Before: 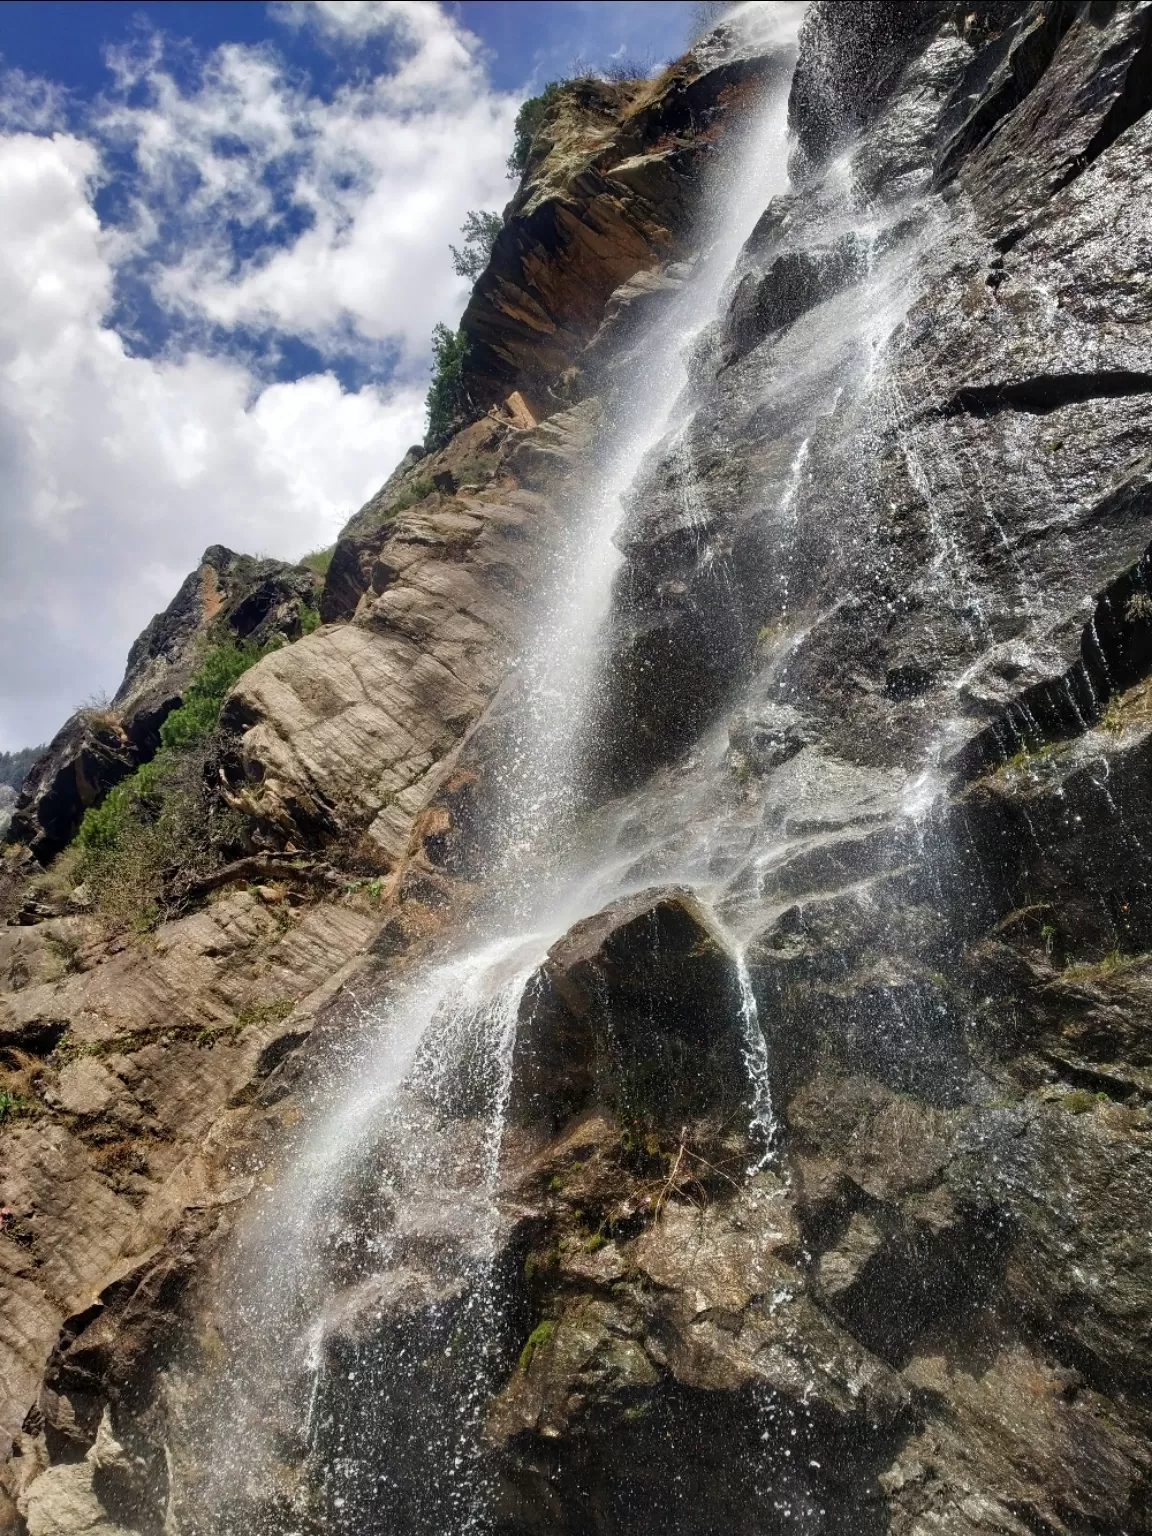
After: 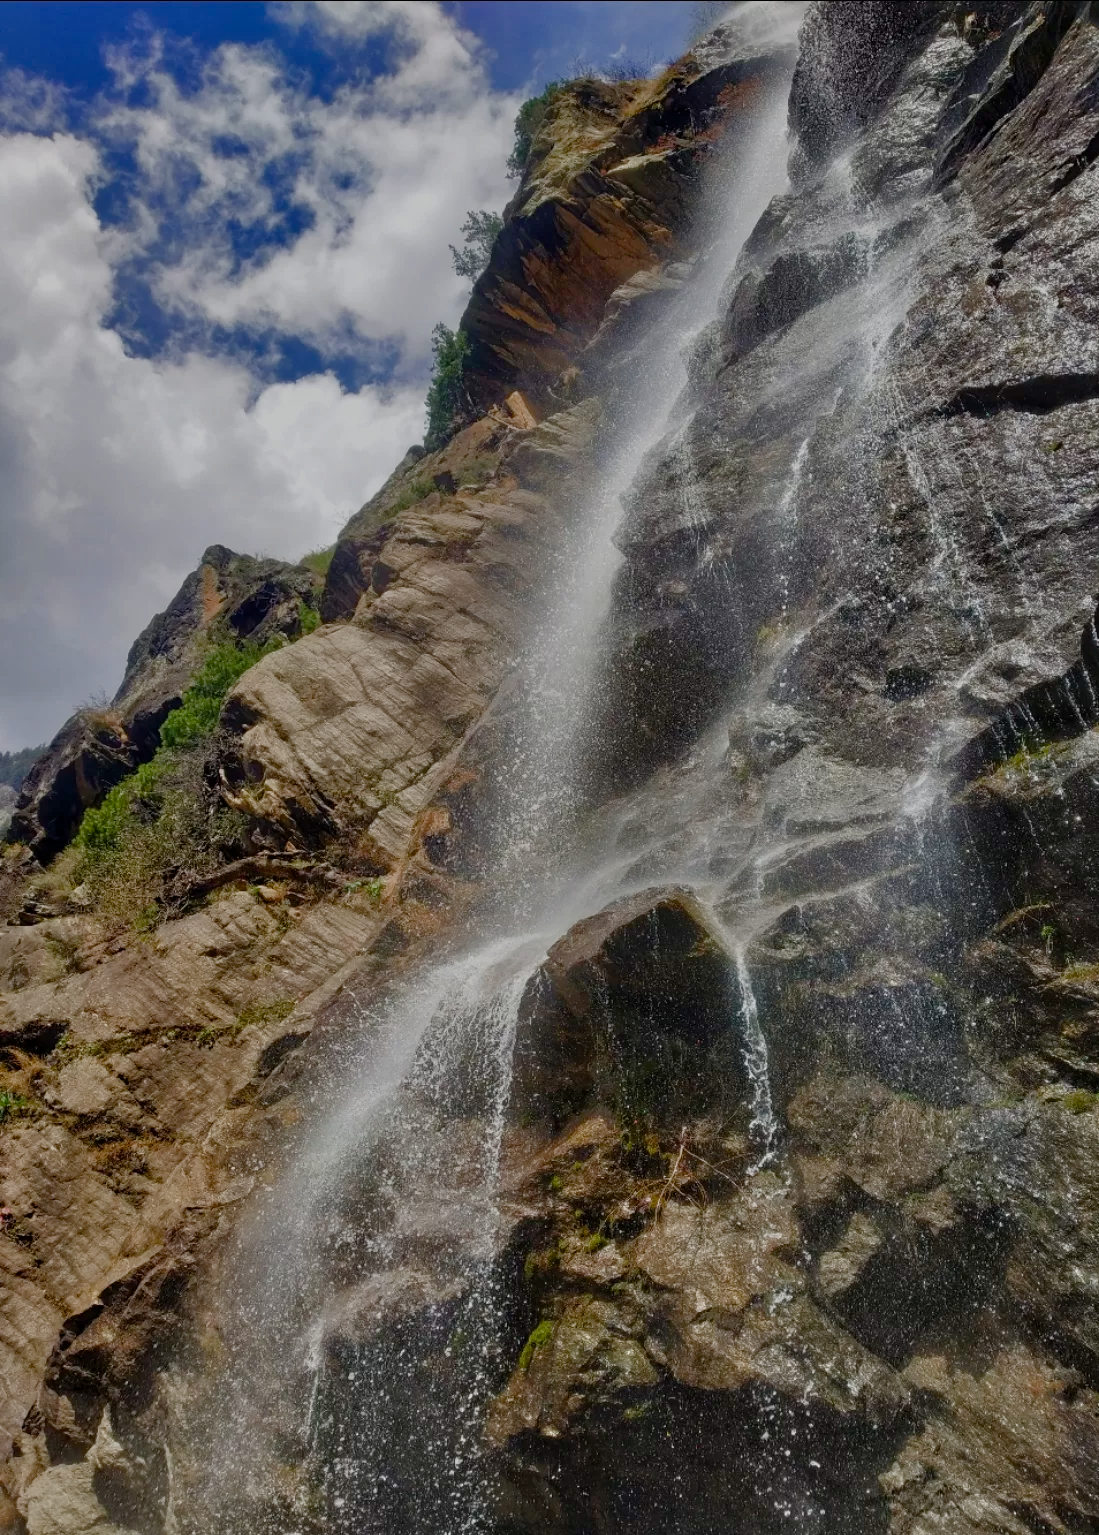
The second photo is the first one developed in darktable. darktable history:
crop: right 4.55%, bottom 0.051%
color balance rgb: perceptual saturation grading › global saturation 25.289%, perceptual saturation grading › highlights -50.386%, perceptual saturation grading › shadows 30.393%, perceptual brilliance grading › global brilliance 2.681%
tone equalizer: -8 EV -0.031 EV, -7 EV 0.018 EV, -6 EV -0.006 EV, -5 EV 0.008 EV, -4 EV -0.042 EV, -3 EV -0.237 EV, -2 EV -0.635 EV, -1 EV -0.999 EV, +0 EV -0.971 EV, mask exposure compensation -0.507 EV
